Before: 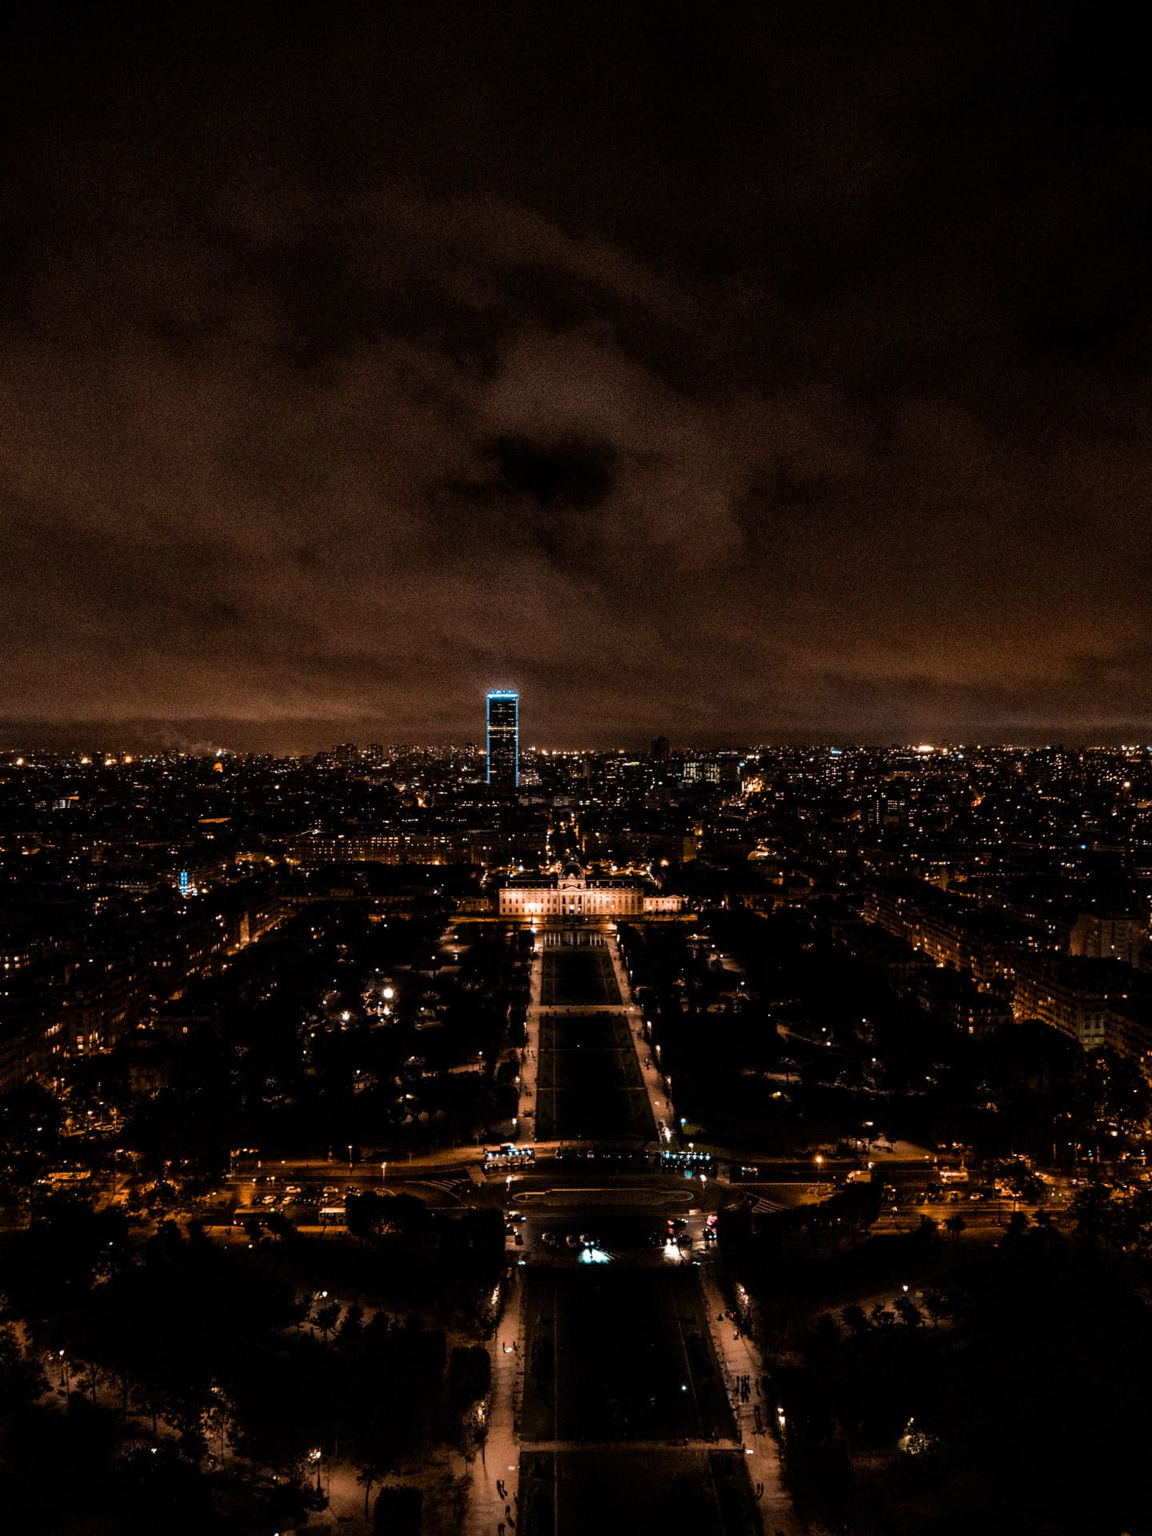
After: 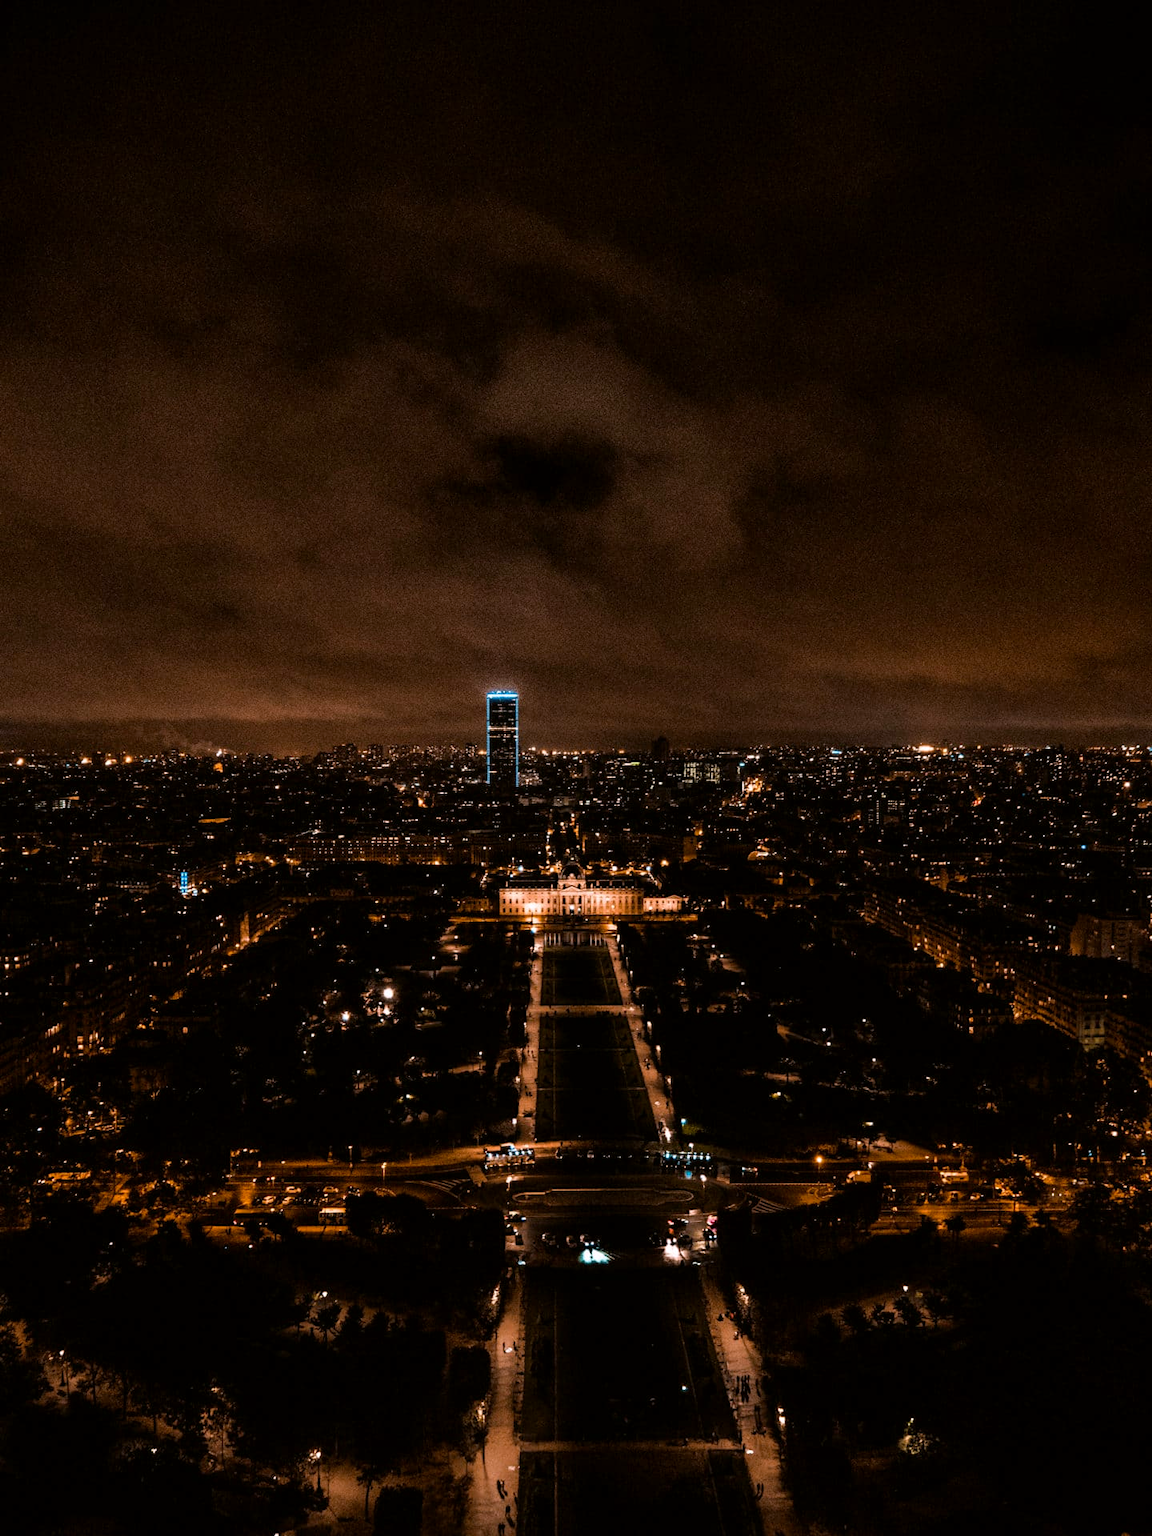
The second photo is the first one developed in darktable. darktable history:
color balance rgb: perceptual saturation grading › global saturation 10%, global vibrance 10%
color correction: highlights a* 3.12, highlights b* -1.55, shadows a* -0.101, shadows b* 2.52, saturation 0.98
